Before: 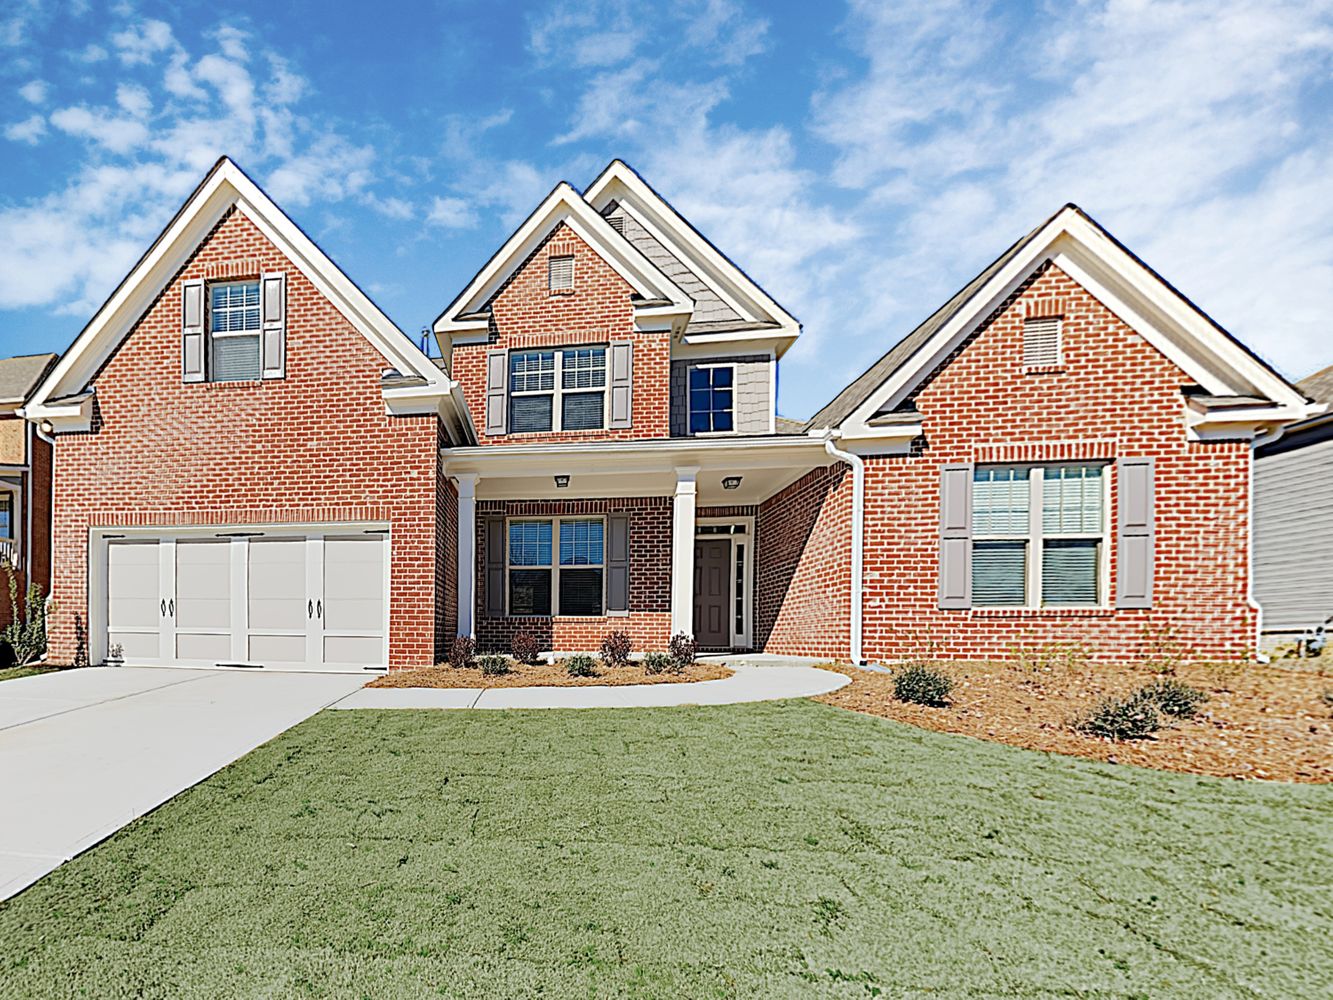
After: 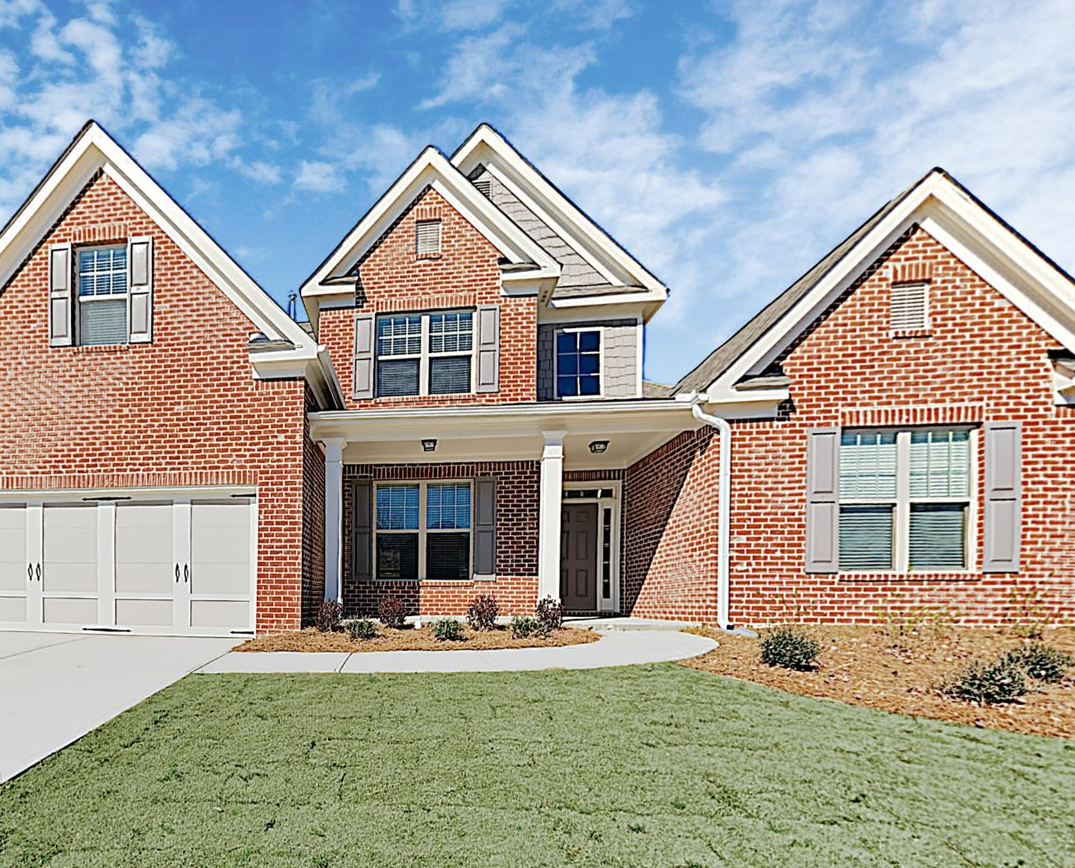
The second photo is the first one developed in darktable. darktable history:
crop: left 10.018%, top 3.662%, right 9.307%, bottom 9.537%
